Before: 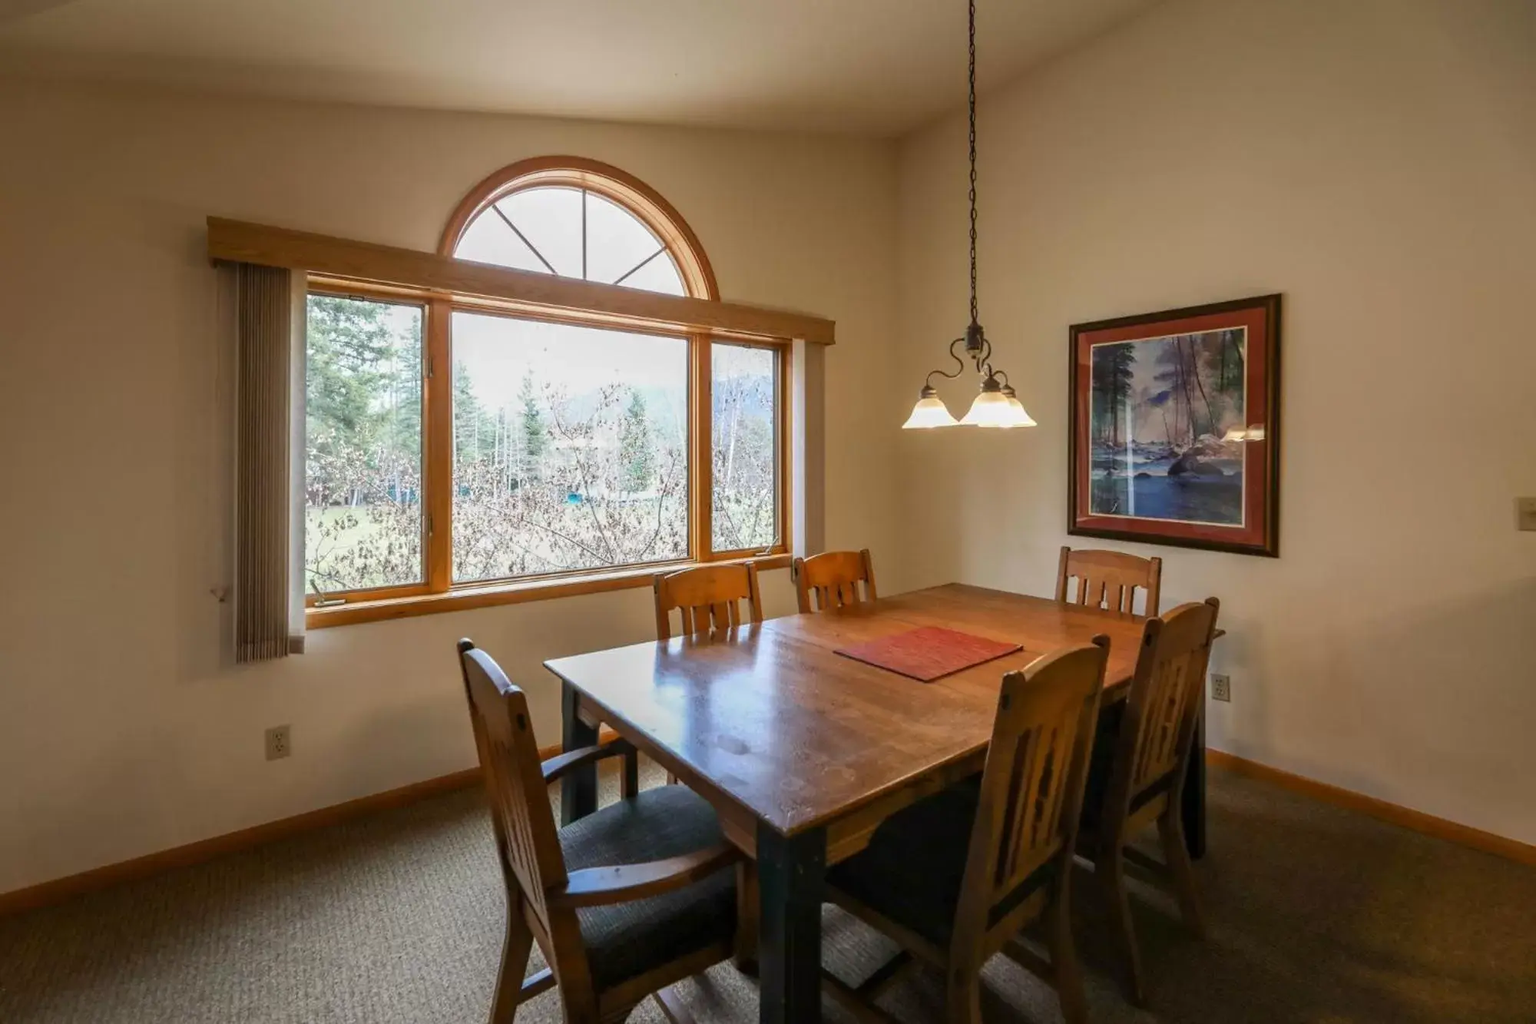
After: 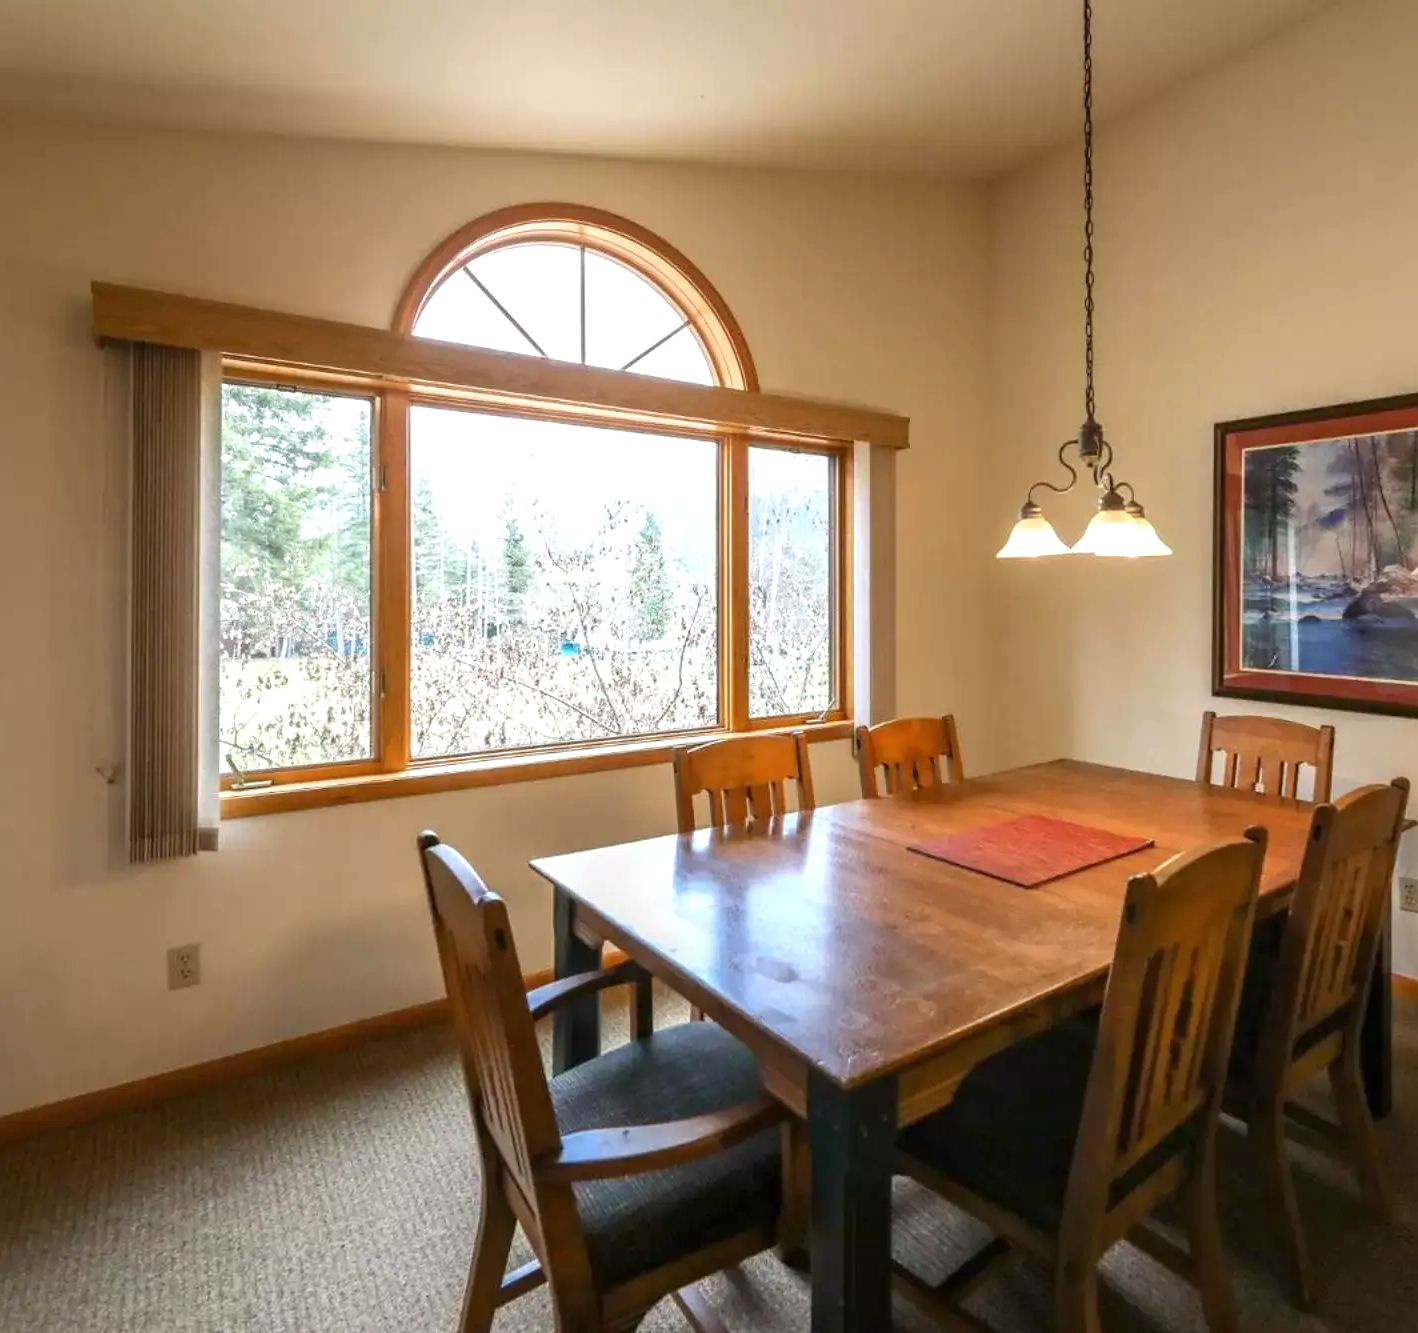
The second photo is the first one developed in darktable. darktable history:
exposure: exposure 0.61 EV, compensate exposure bias true, compensate highlight preservation false
crop and rotate: left 8.947%, right 20.138%
